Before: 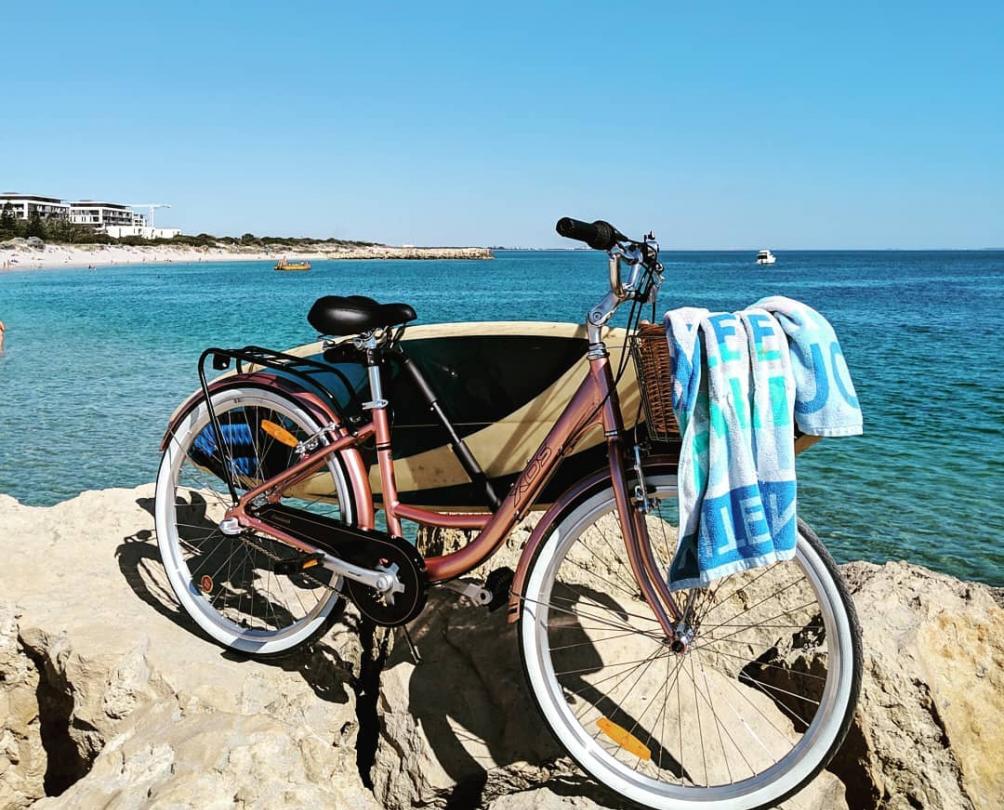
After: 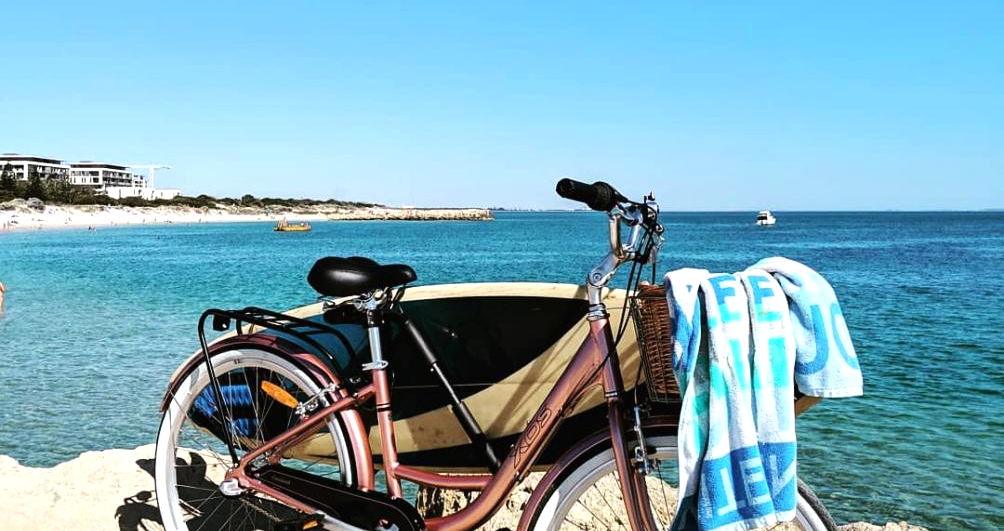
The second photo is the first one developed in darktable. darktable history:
tone equalizer: -8 EV -0.401 EV, -7 EV -0.414 EV, -6 EV -0.302 EV, -5 EV -0.197 EV, -3 EV 0.196 EV, -2 EV 0.343 EV, -1 EV 0.366 EV, +0 EV 0.406 EV, smoothing diameter 2.17%, edges refinement/feathering 21.79, mask exposure compensation -1.57 EV, filter diffusion 5
crop and rotate: top 4.822%, bottom 29.576%
